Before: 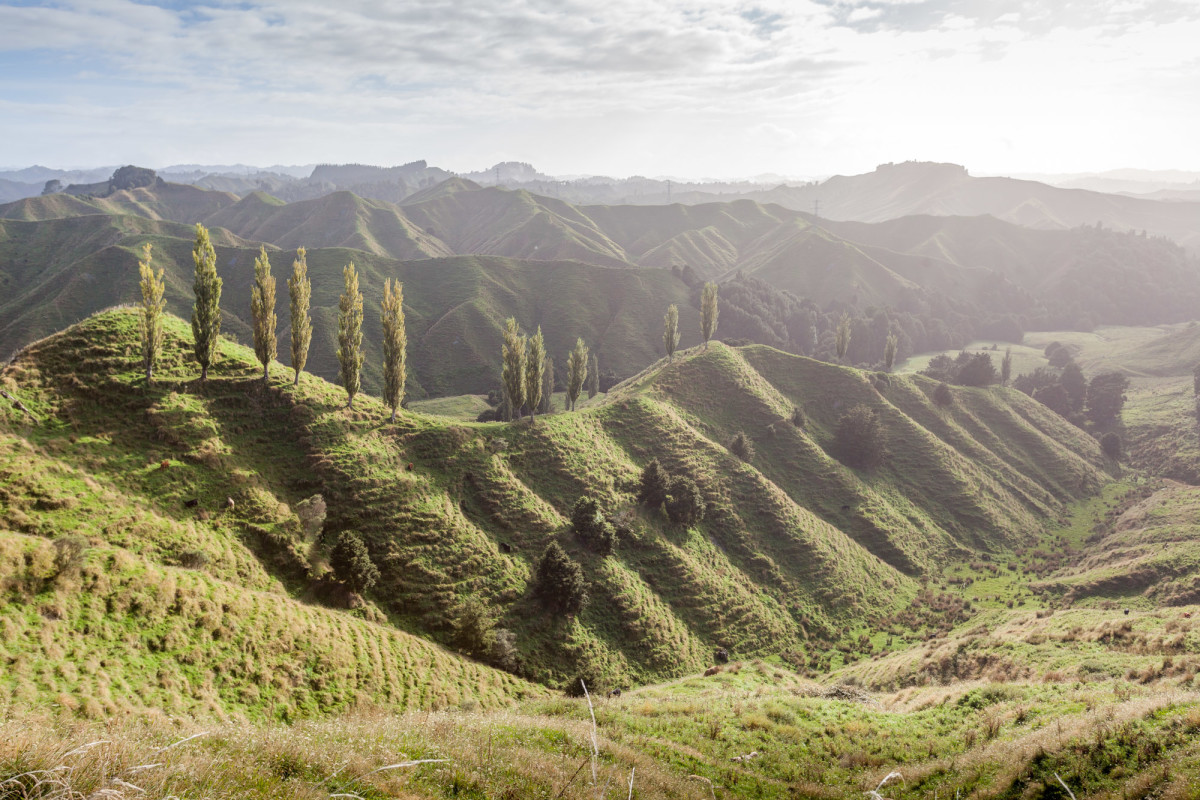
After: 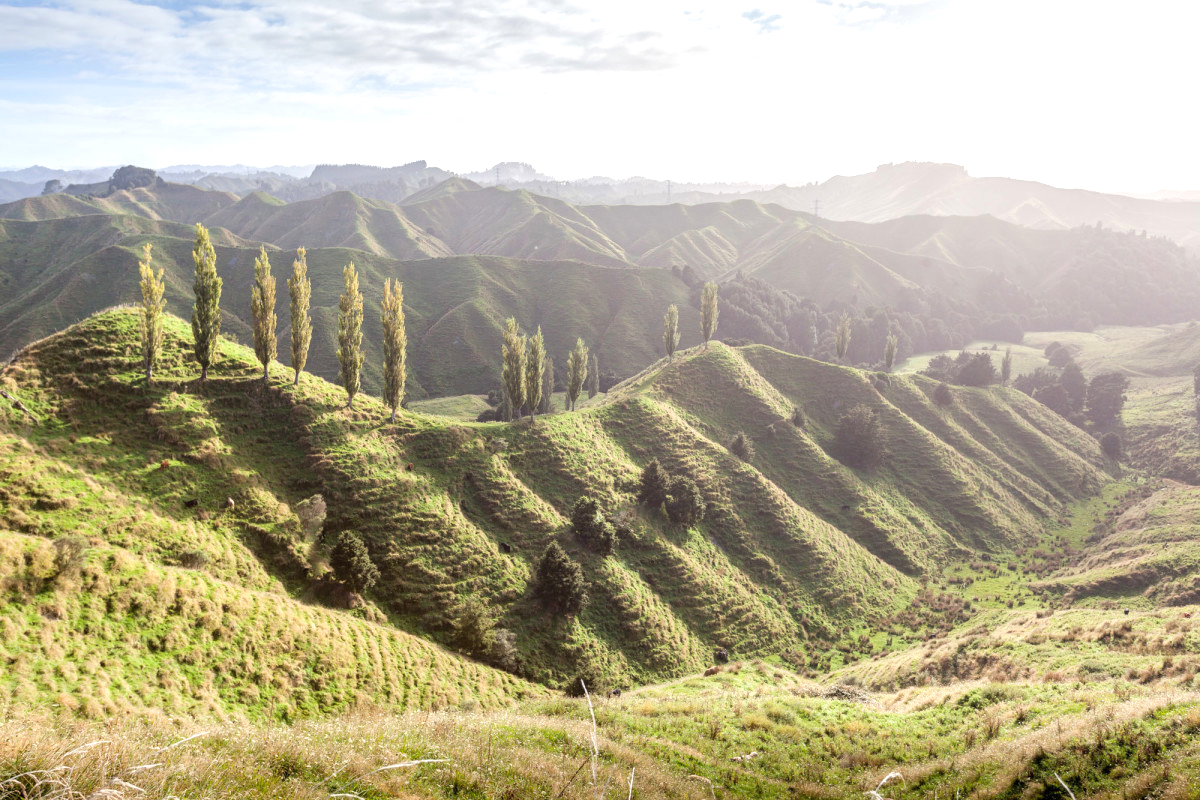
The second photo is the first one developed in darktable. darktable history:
exposure: exposure 0.507 EV, compensate highlight preservation false
